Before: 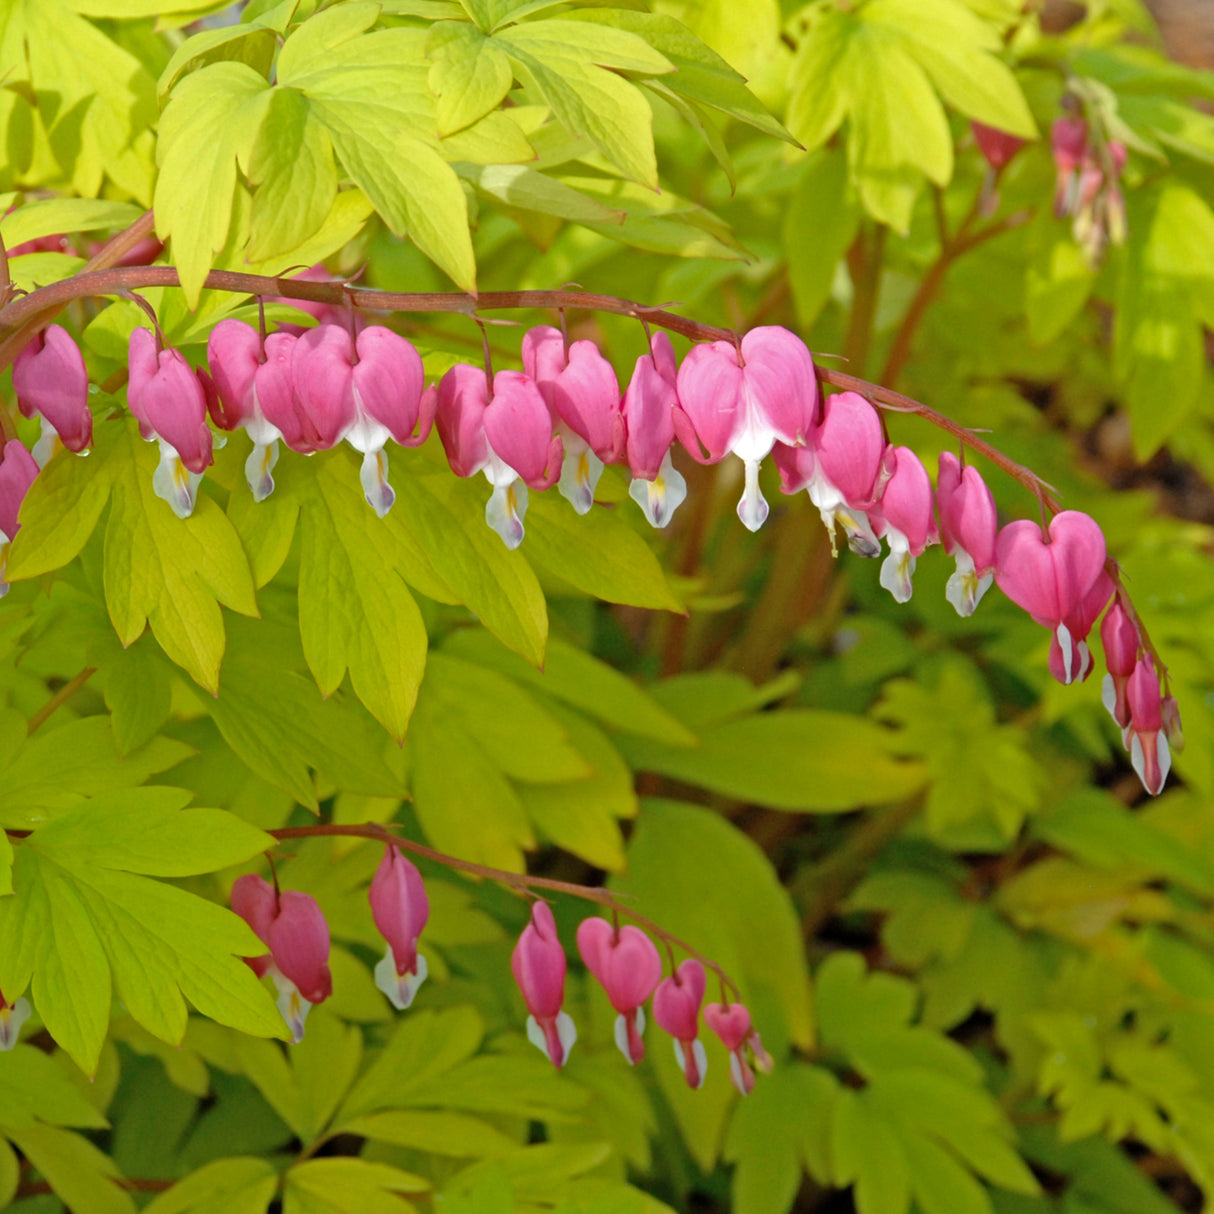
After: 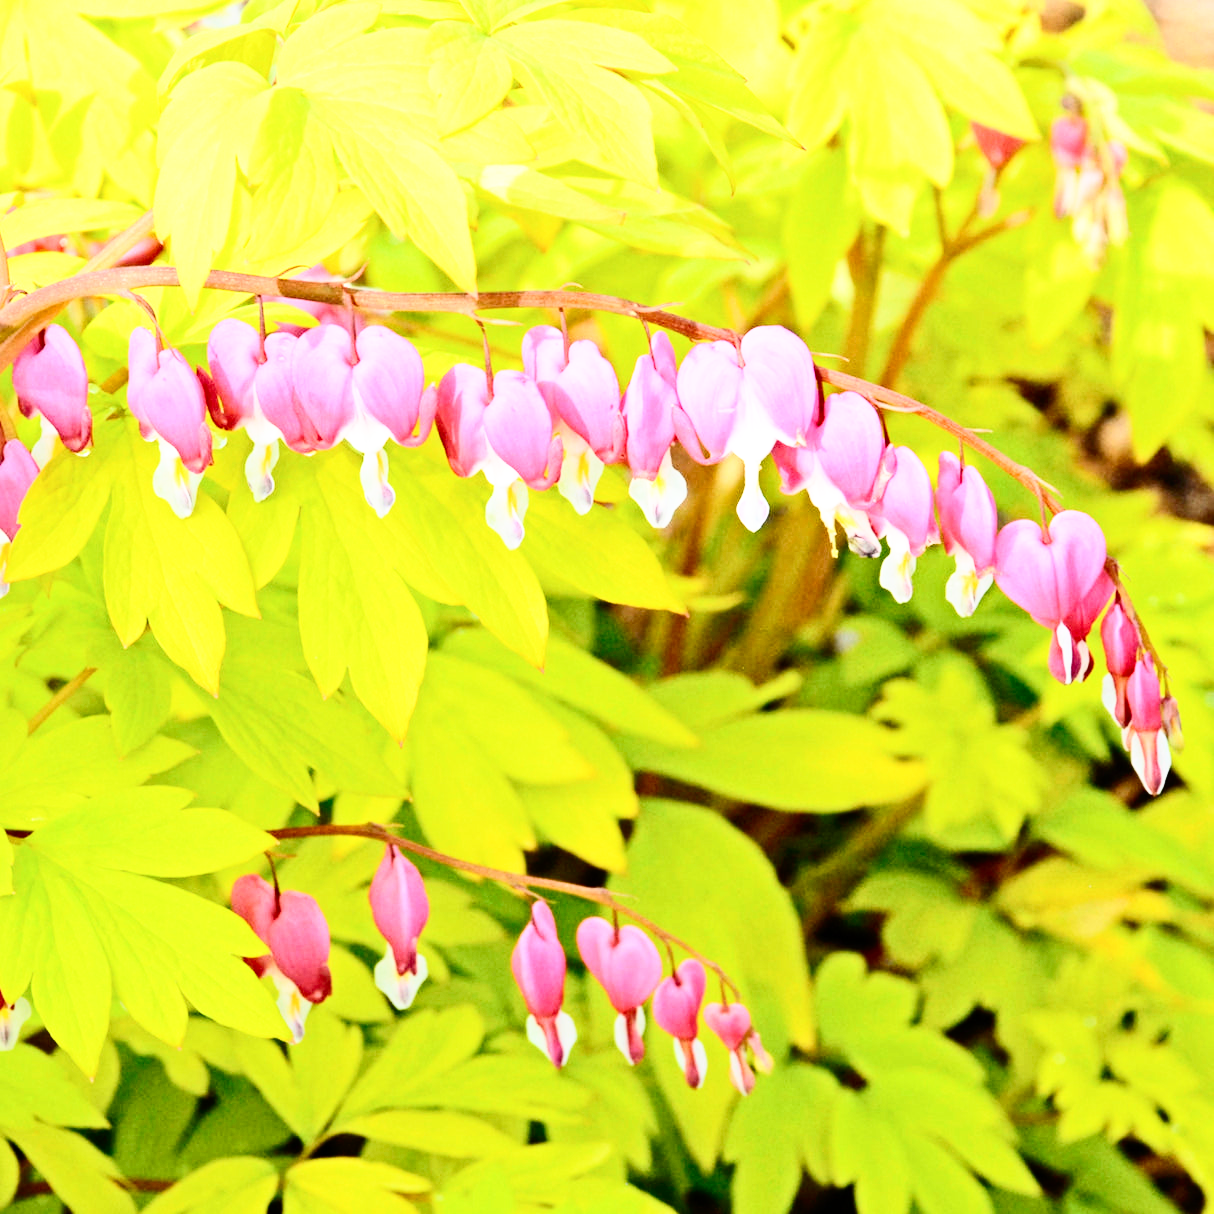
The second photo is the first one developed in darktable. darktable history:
contrast brightness saturation: contrast 0.39, brightness 0.1
base curve: curves: ch0 [(0, 0) (0.012, 0.01) (0.073, 0.168) (0.31, 0.711) (0.645, 0.957) (1, 1)], preserve colors none
